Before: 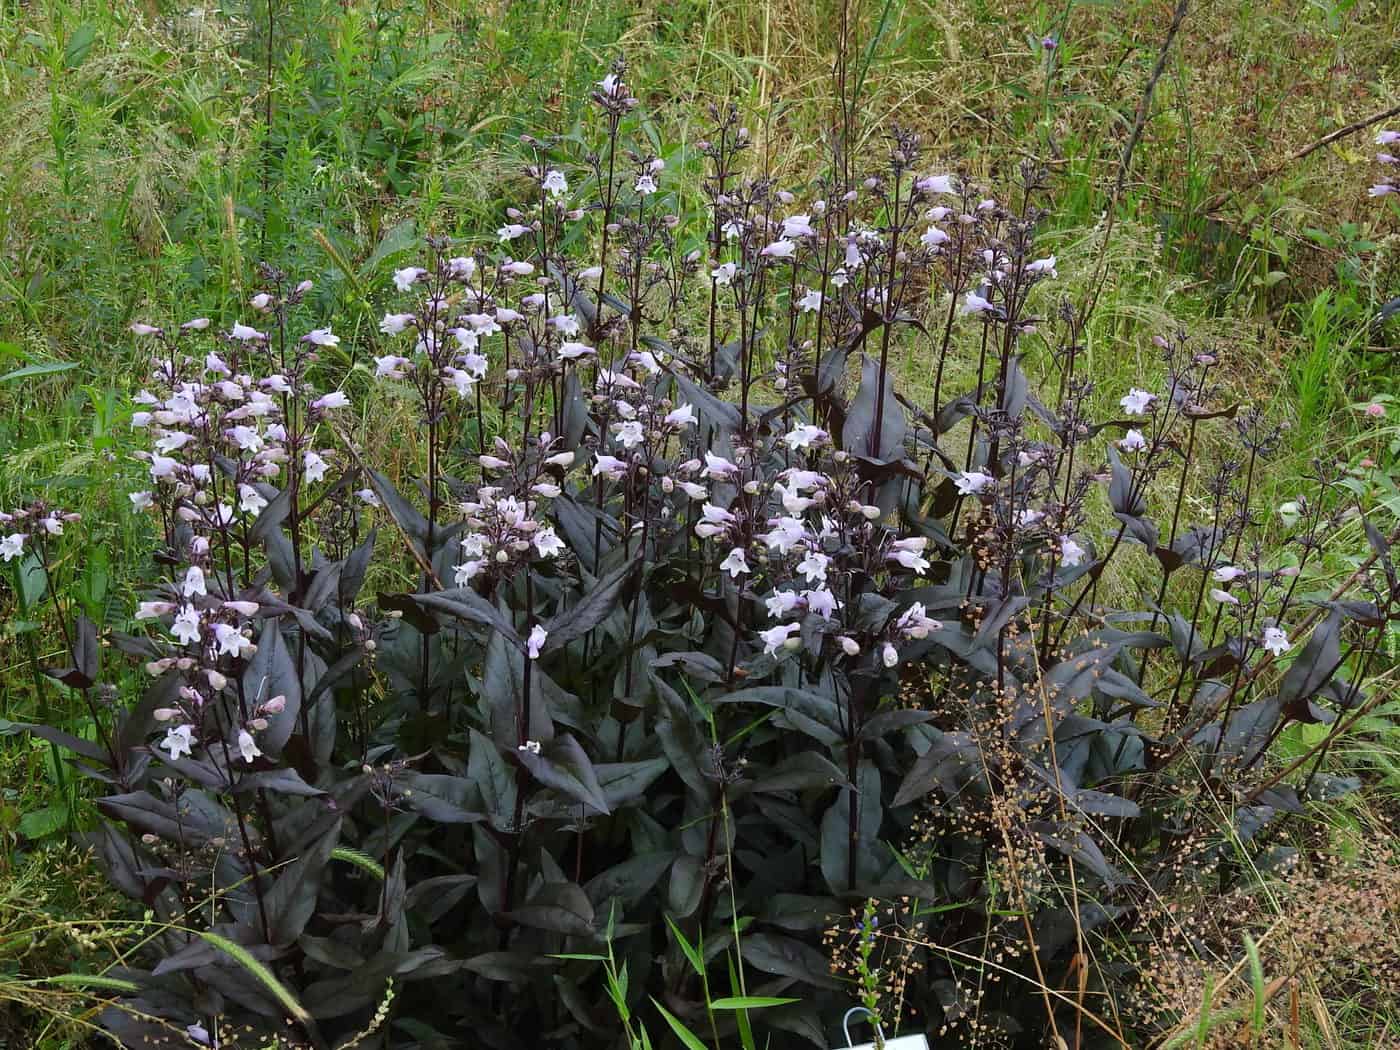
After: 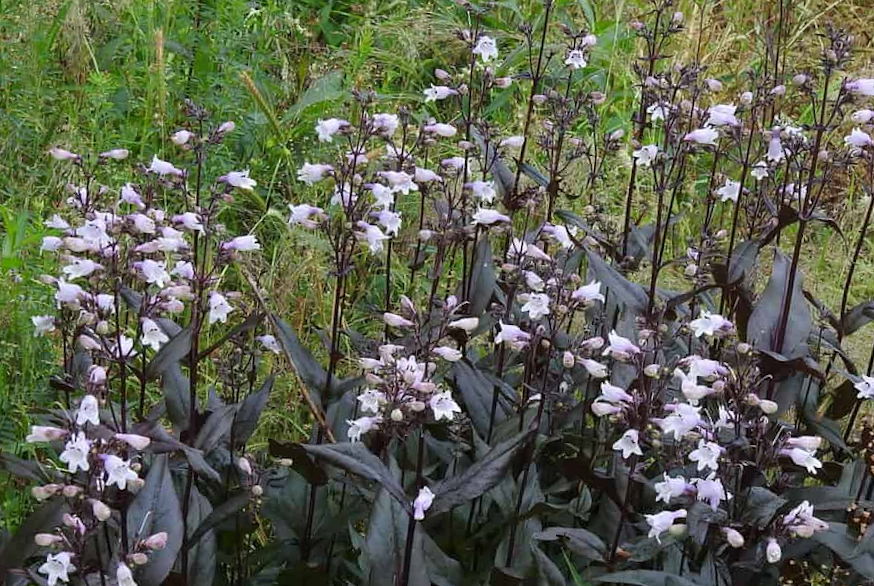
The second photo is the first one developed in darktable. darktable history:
crop and rotate: angle -5.56°, left 2.122%, top 6.886%, right 27.658%, bottom 30.349%
